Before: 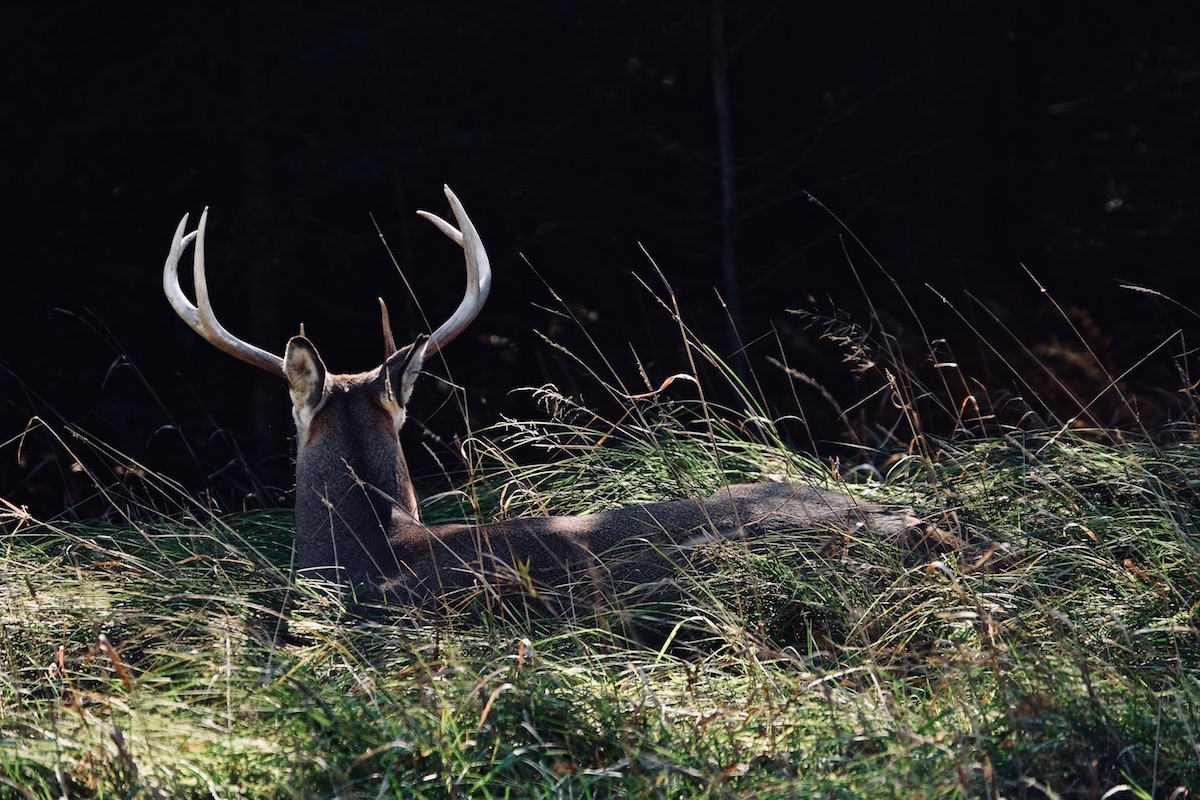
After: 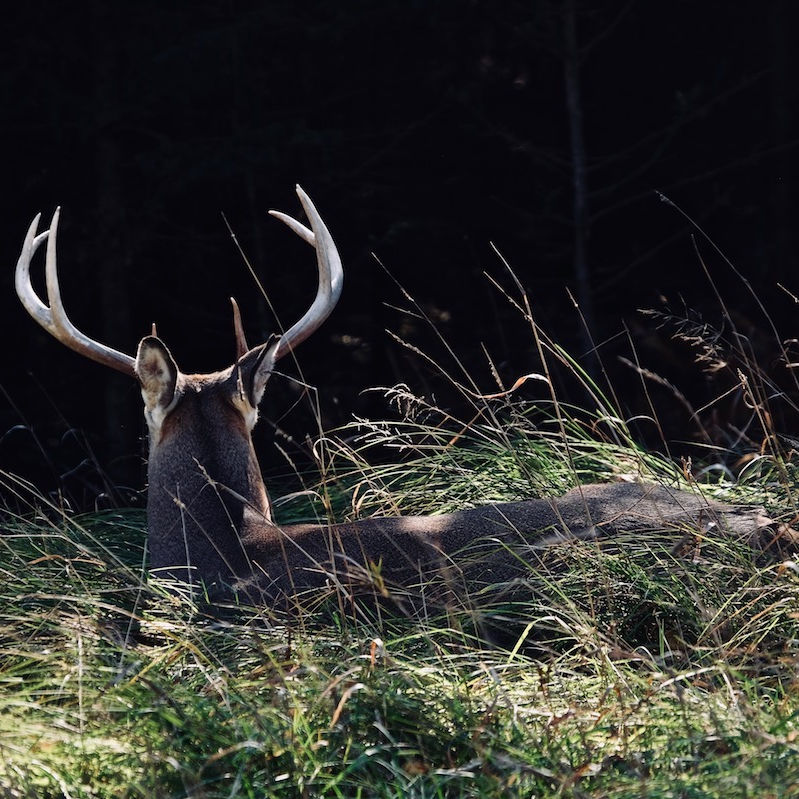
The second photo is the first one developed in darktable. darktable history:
crop and rotate: left 12.404%, right 20.937%
